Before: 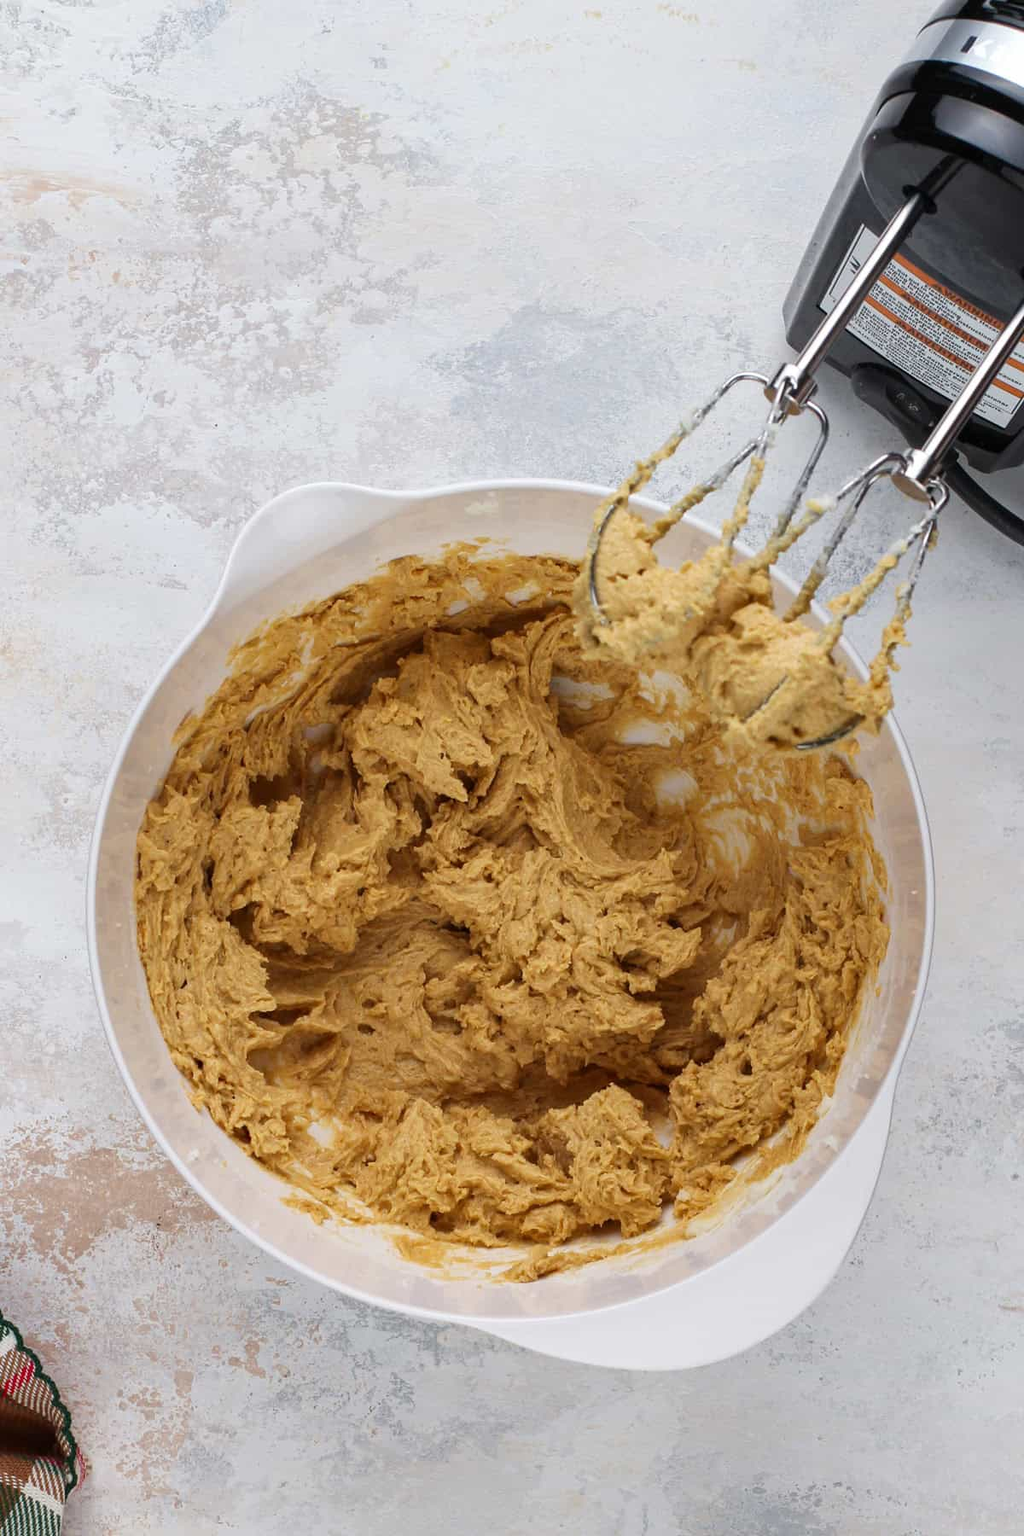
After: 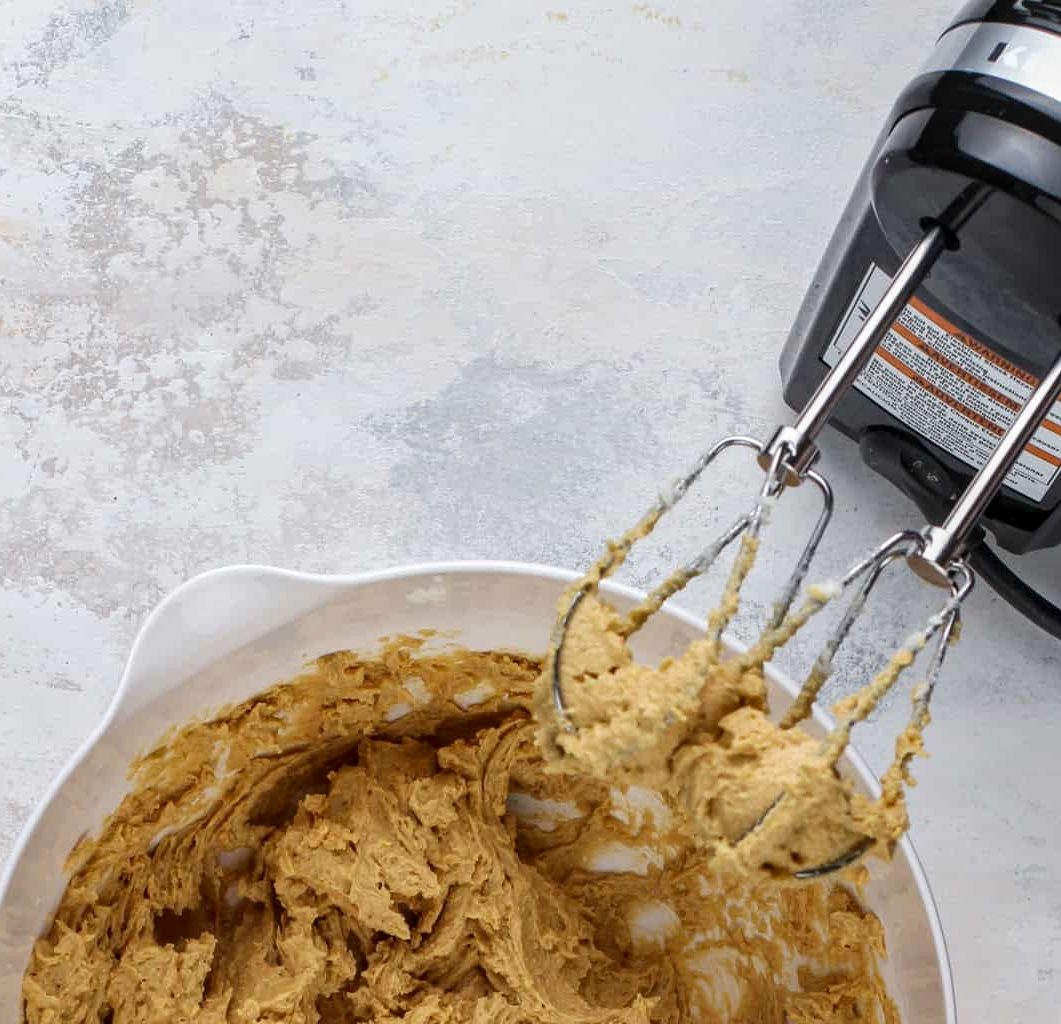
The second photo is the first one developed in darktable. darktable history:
local contrast: on, module defaults
crop and rotate: left 11.581%, bottom 43.106%
